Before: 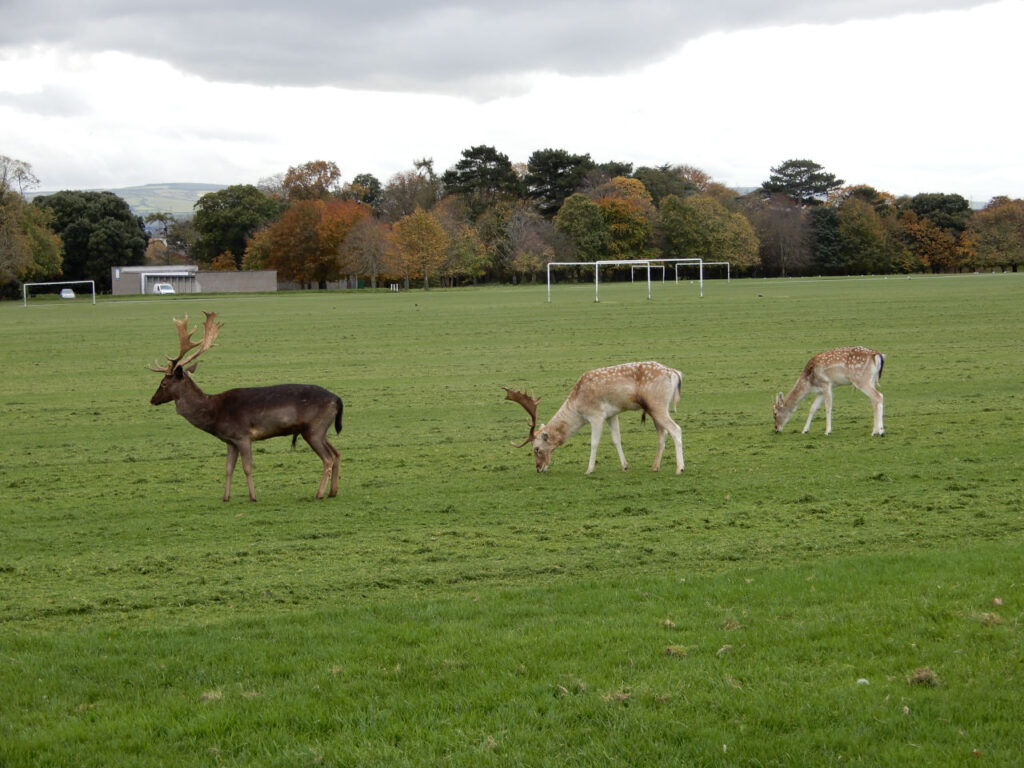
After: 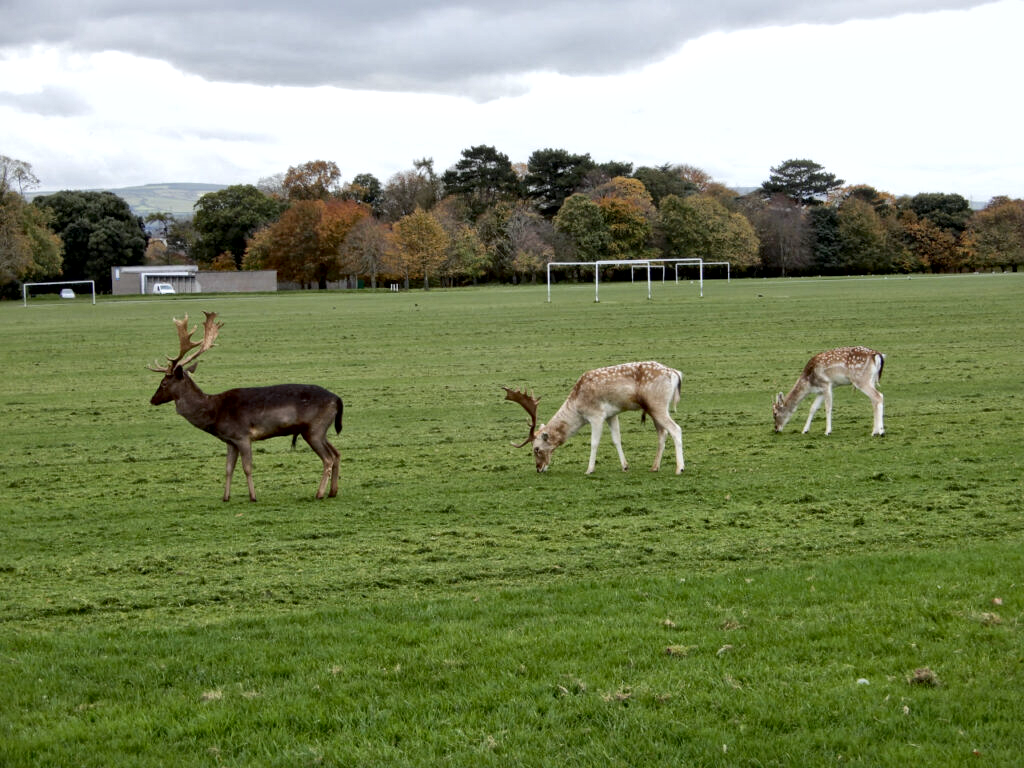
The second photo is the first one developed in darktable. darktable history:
local contrast: mode bilateral grid, contrast 20, coarseness 19, detail 163%, midtone range 0.2
haze removal: compatibility mode true, adaptive false
white balance: red 0.98, blue 1.034
